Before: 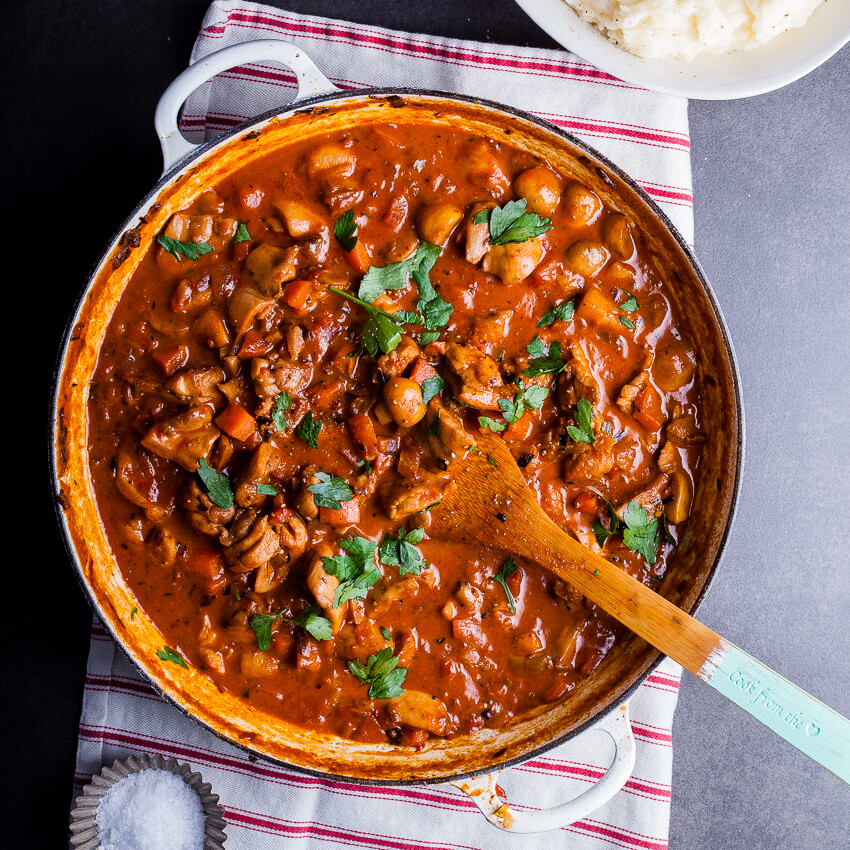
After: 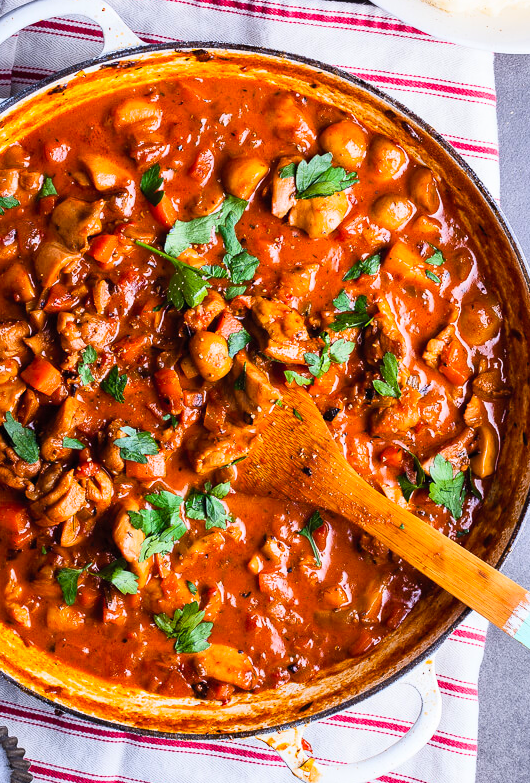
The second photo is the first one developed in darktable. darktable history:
crop and rotate: left 22.918%, top 5.629%, right 14.711%, bottom 2.247%
contrast brightness saturation: contrast 0.2, brightness 0.16, saturation 0.22
white balance: emerald 1
